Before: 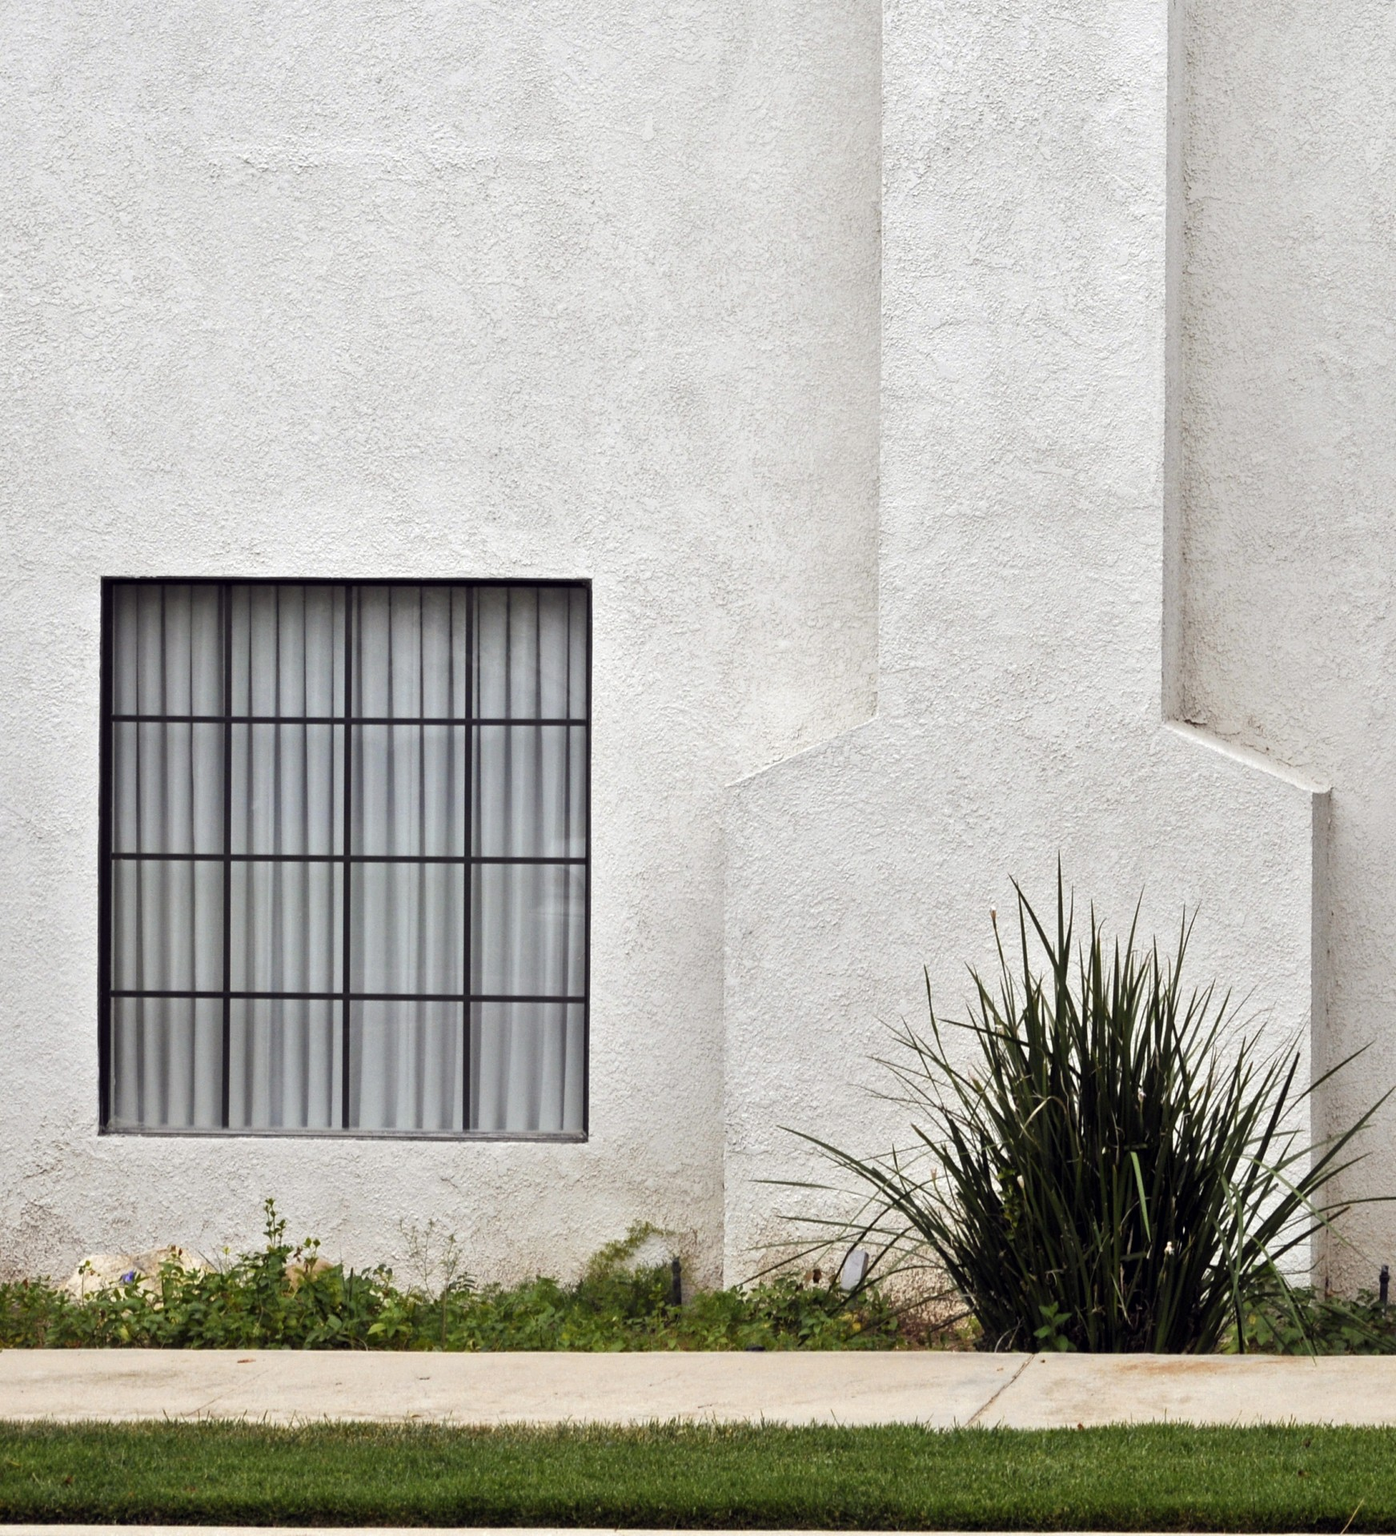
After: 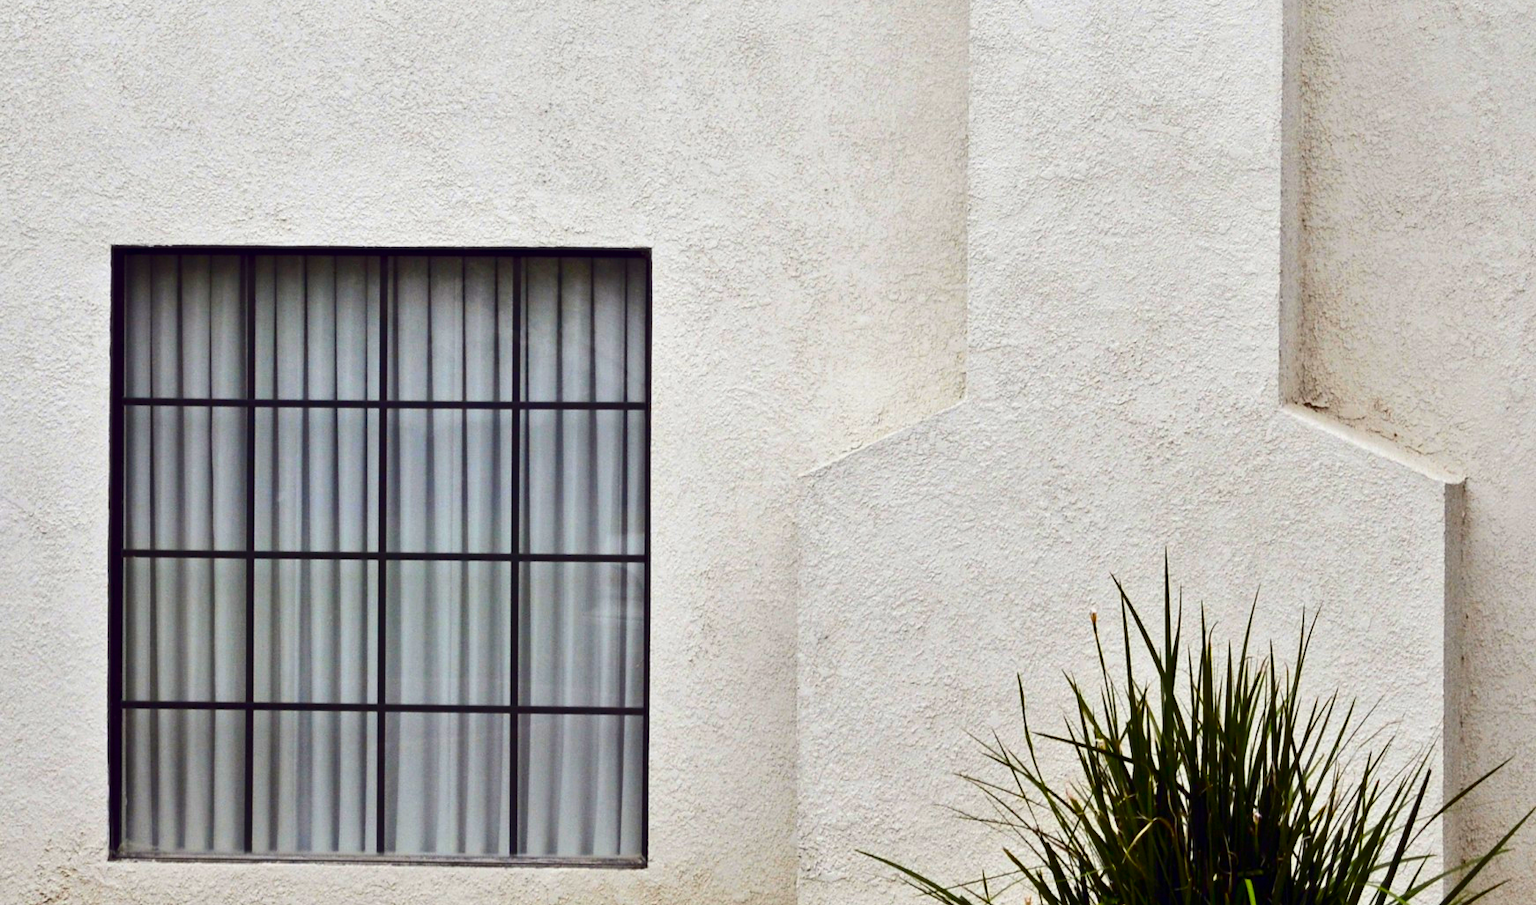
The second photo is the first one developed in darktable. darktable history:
color balance: input saturation 134.34%, contrast -10.04%, contrast fulcrum 19.67%, output saturation 133.51%
crop and rotate: top 23.043%, bottom 23.437%
contrast brightness saturation: contrast 0.19, brightness -0.11, saturation 0.21
